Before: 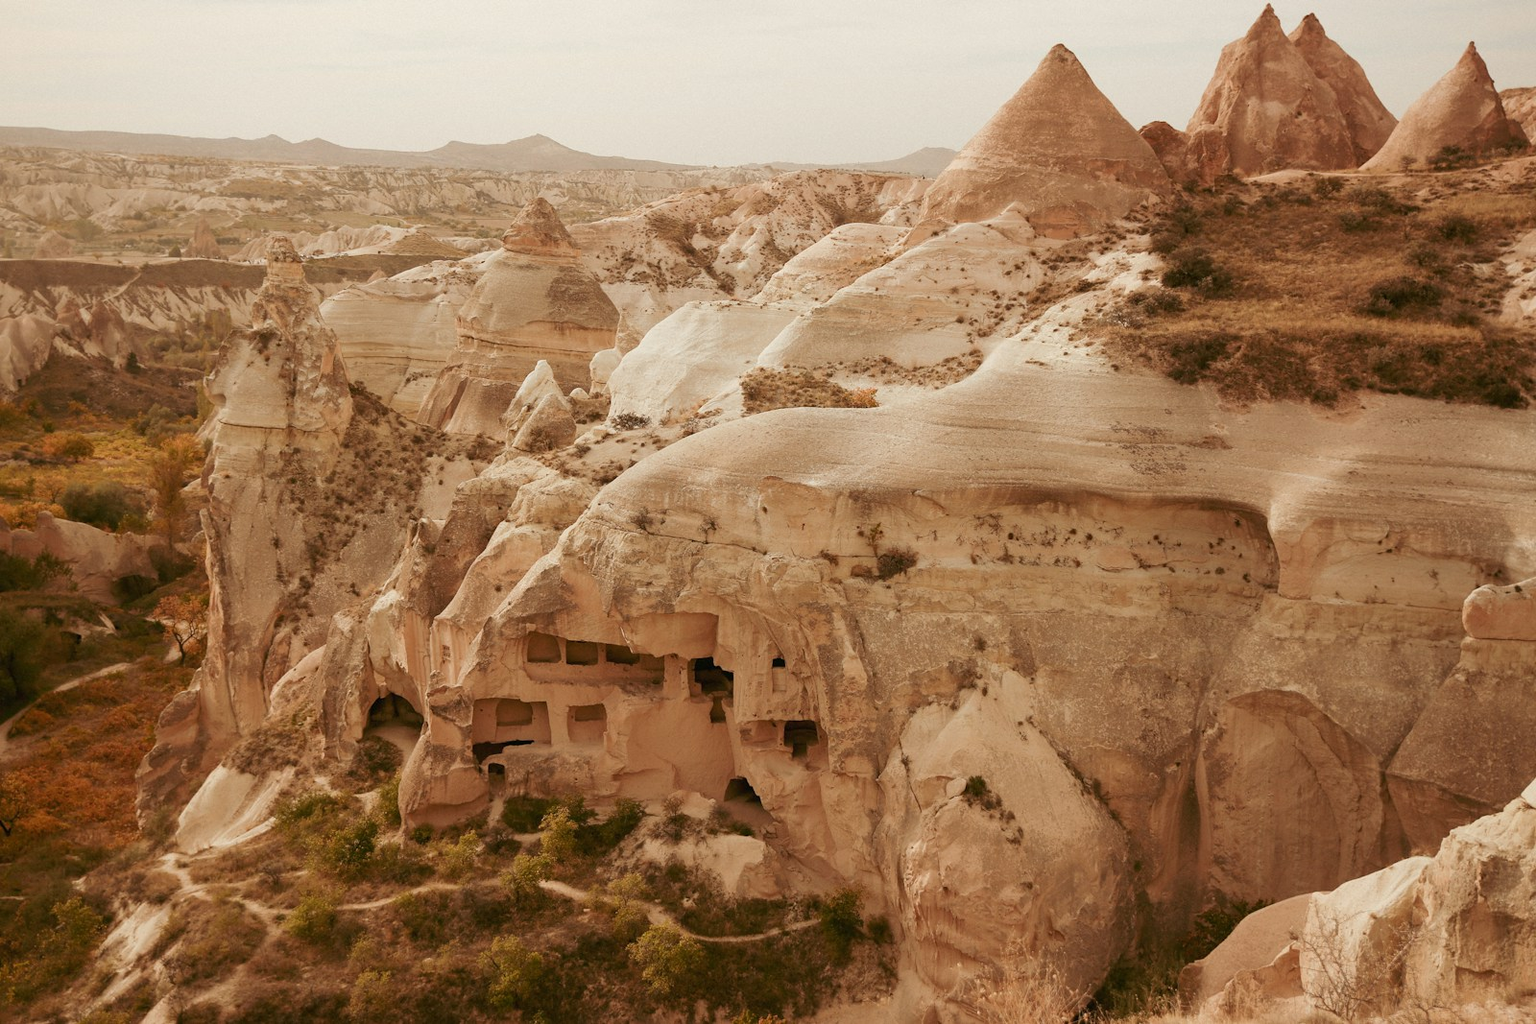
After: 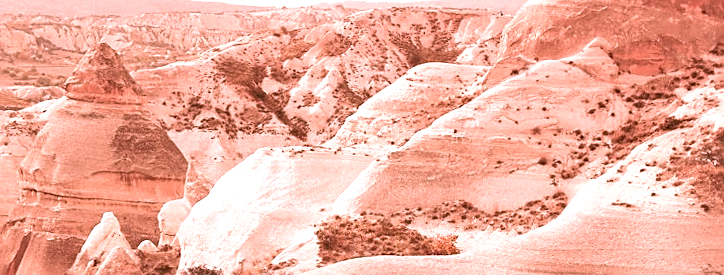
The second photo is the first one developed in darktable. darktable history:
sharpen: on, module defaults
crop: left 28.64%, top 16.832%, right 26.637%, bottom 58.055%
exposure: black level correction 0, exposure 0.7 EV, compensate highlight preservation false
rotate and perspective: rotation -1.17°, automatic cropping off
white balance: red 1.123, blue 0.83
color correction: highlights a* 15.03, highlights b* -25.07
local contrast: mode bilateral grid, contrast 100, coarseness 100, detail 165%, midtone range 0.2
